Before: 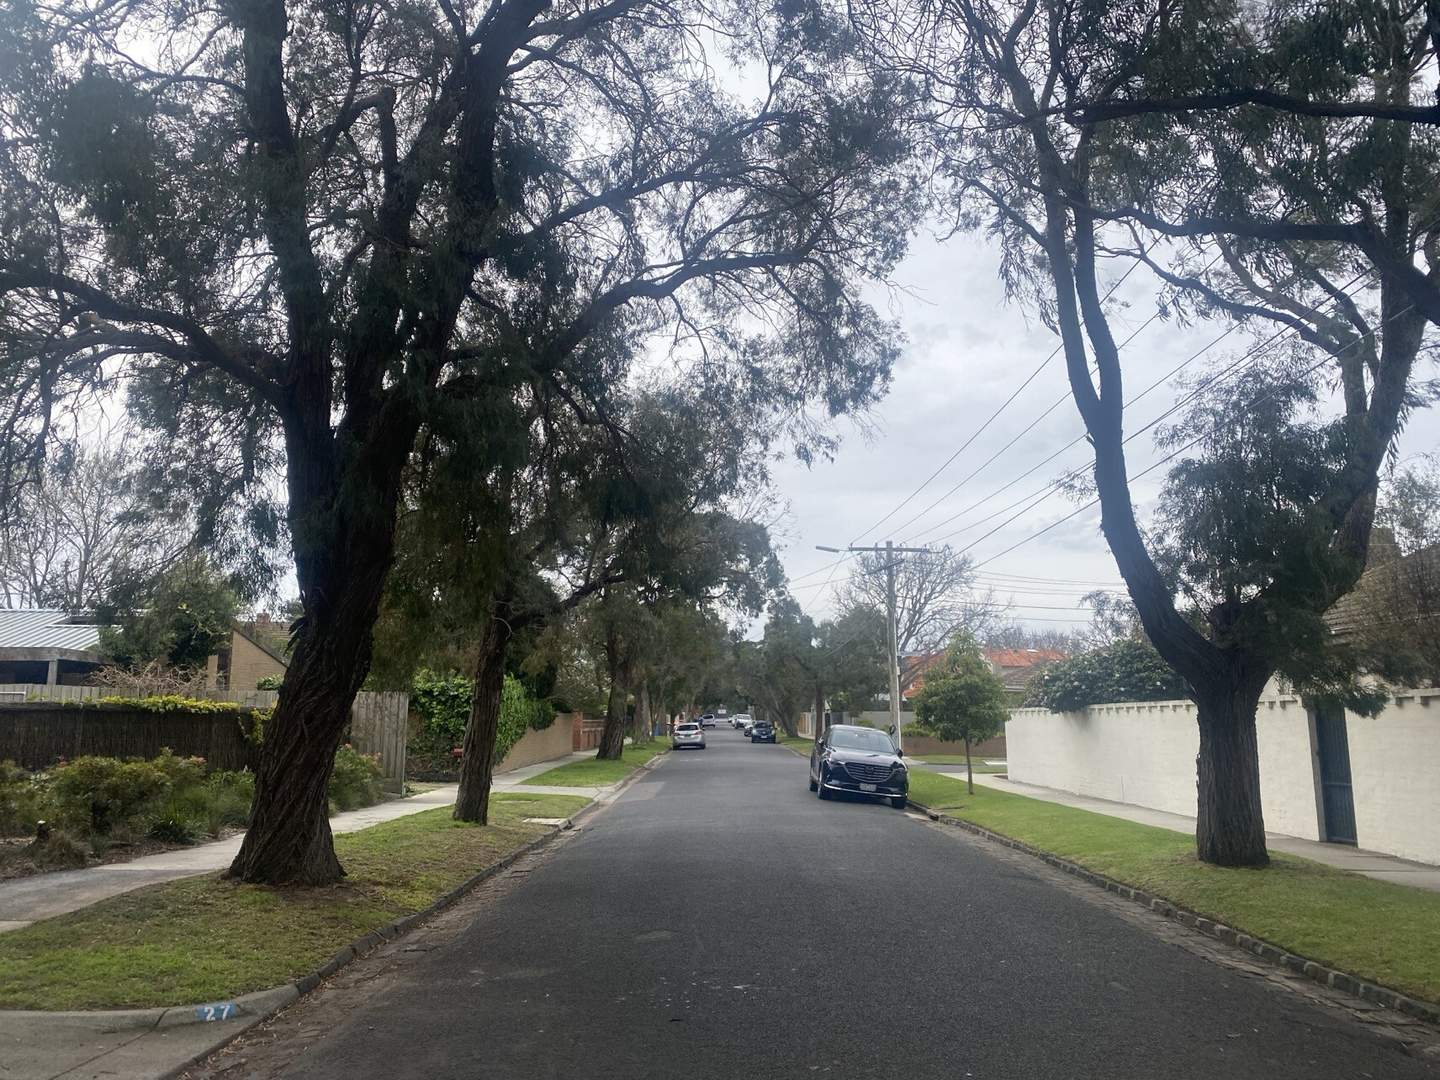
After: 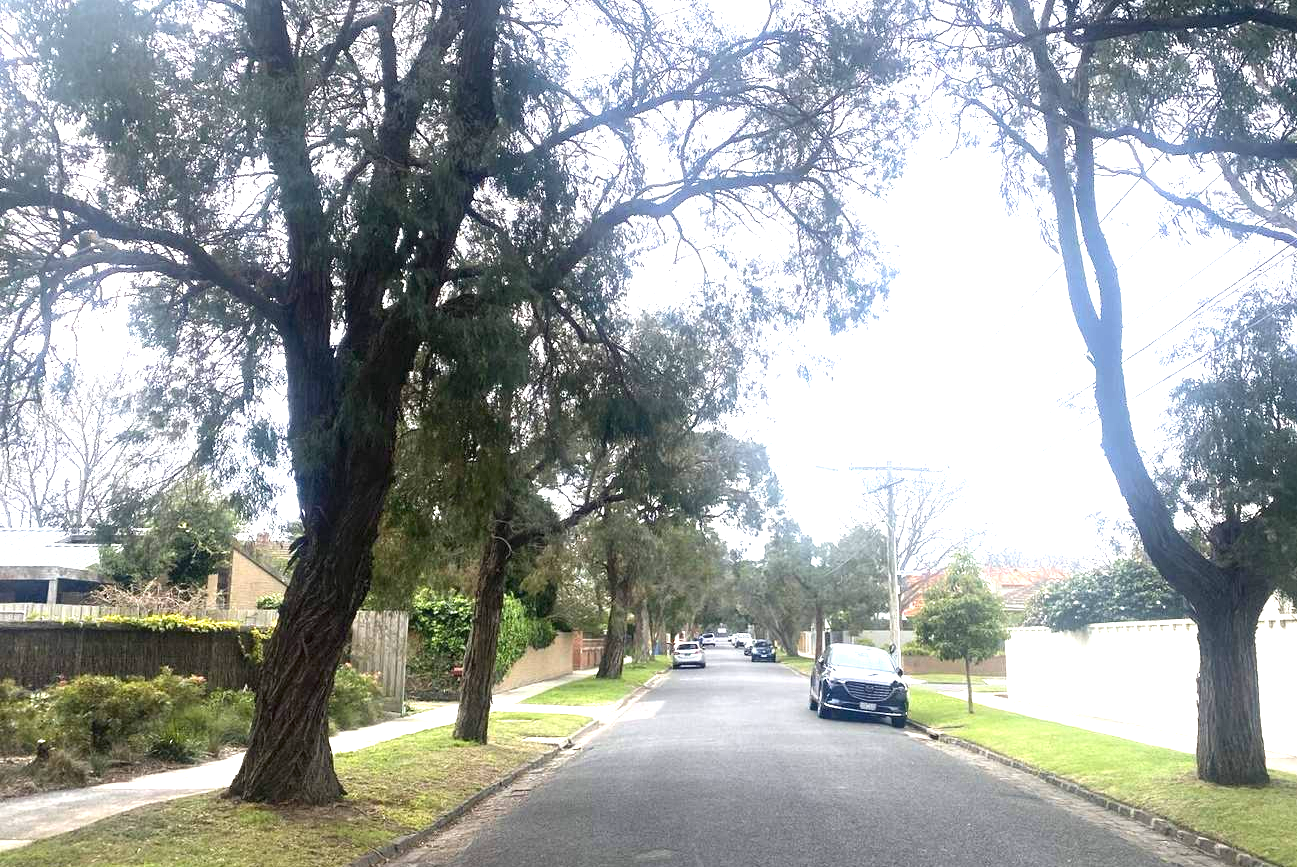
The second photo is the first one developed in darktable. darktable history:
exposure: black level correction 0, exposure 1.745 EV, compensate highlight preservation false
crop: top 7.536%, right 9.905%, bottom 12.099%
